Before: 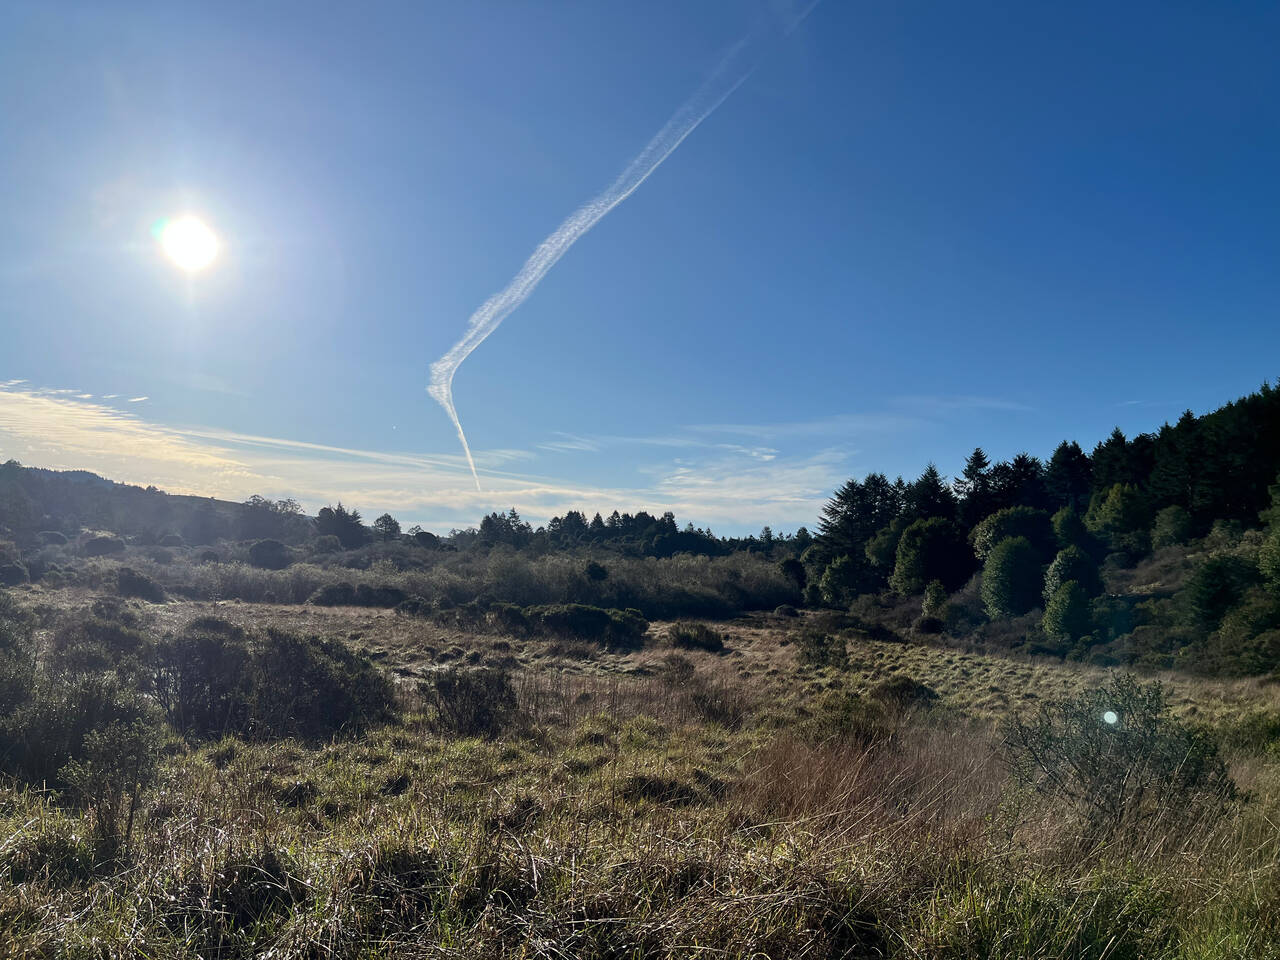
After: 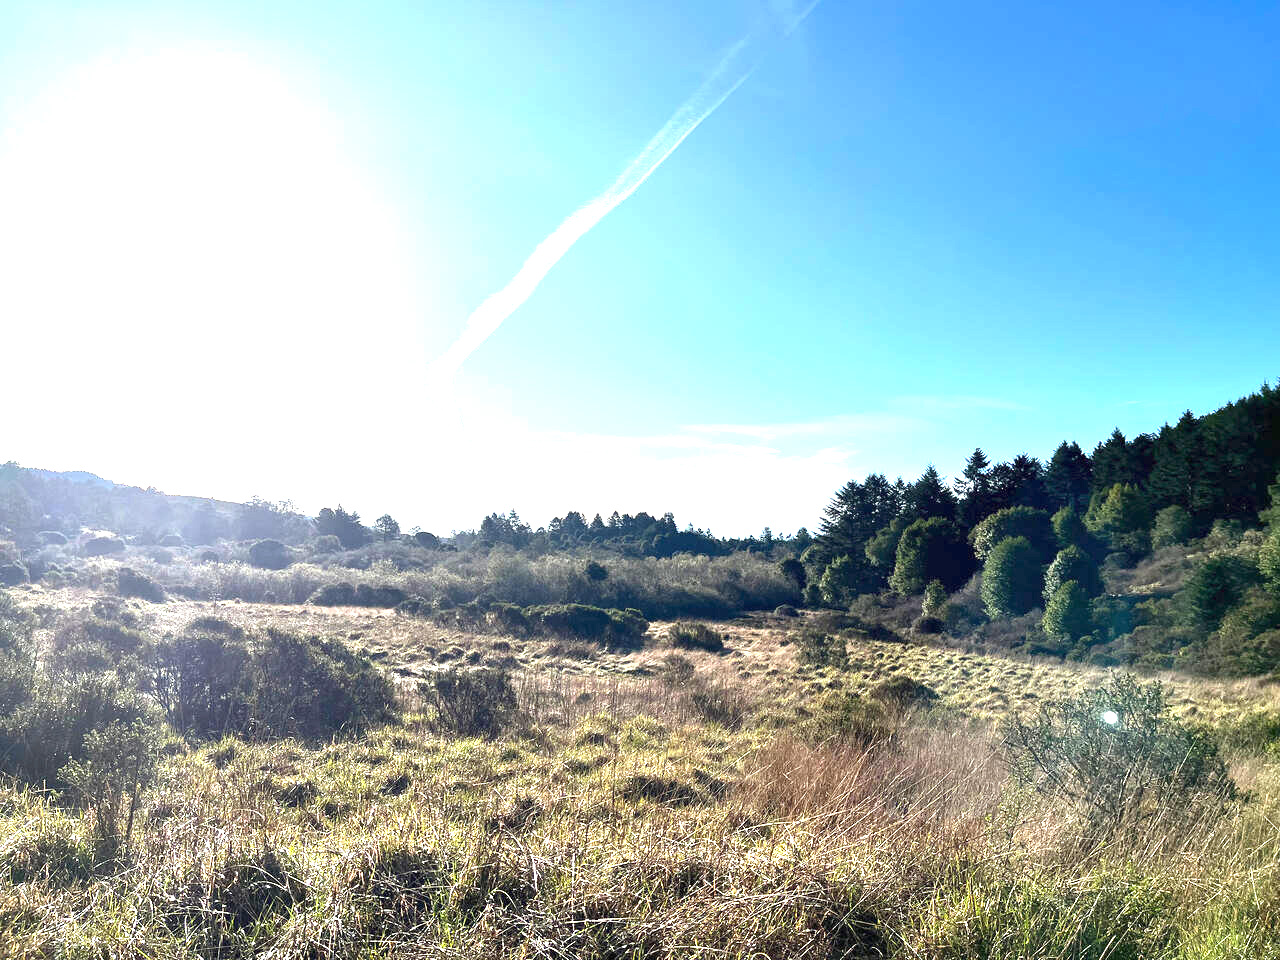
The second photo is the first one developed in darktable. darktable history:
exposure: black level correction 0, exposure 2.112 EV, compensate highlight preservation false
